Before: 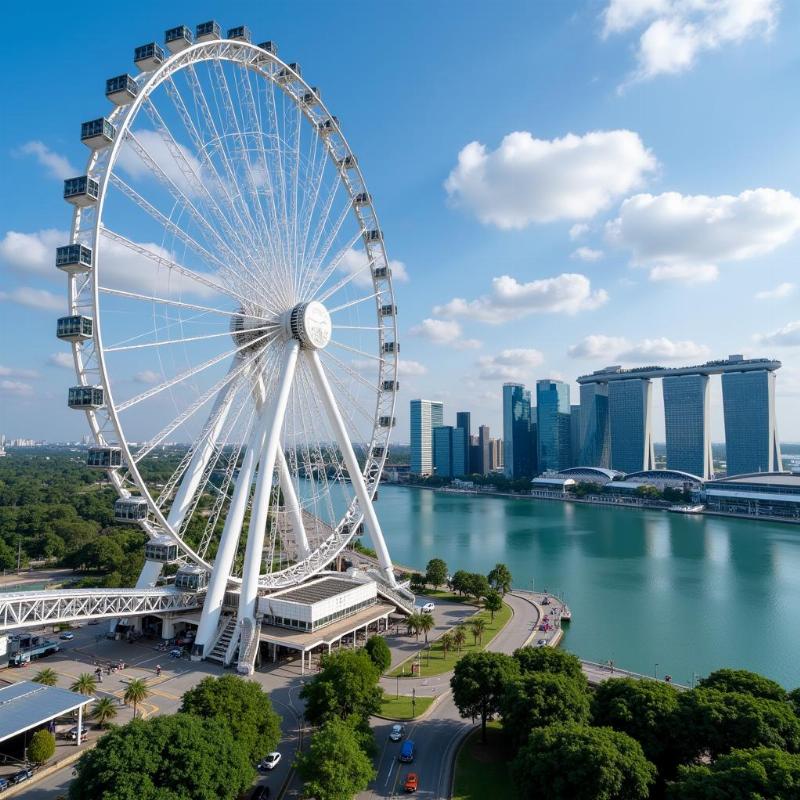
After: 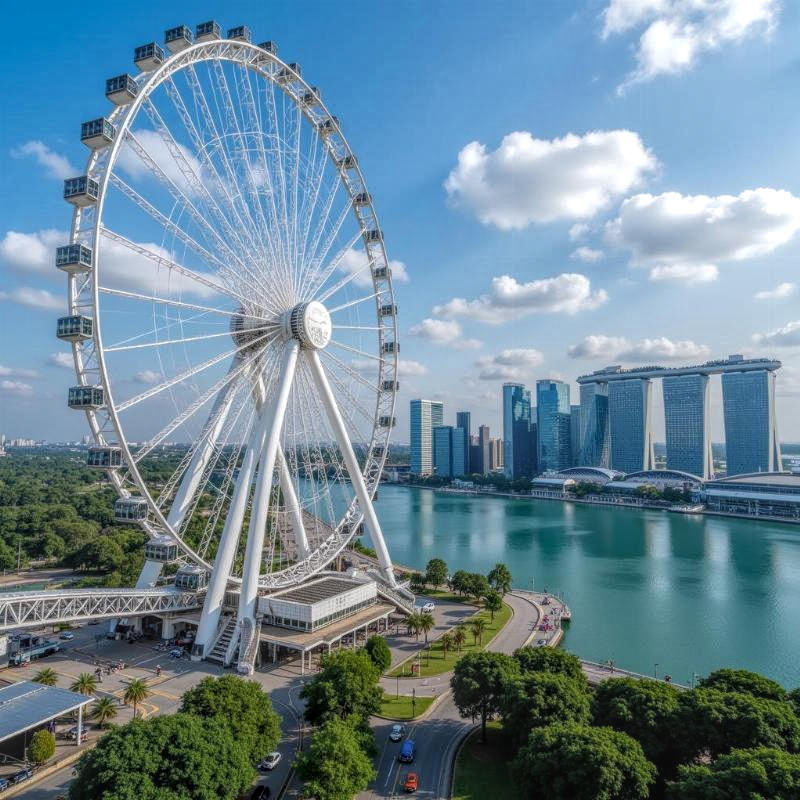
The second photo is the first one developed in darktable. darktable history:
local contrast: highlights 20%, shadows 27%, detail 200%, midtone range 0.2
